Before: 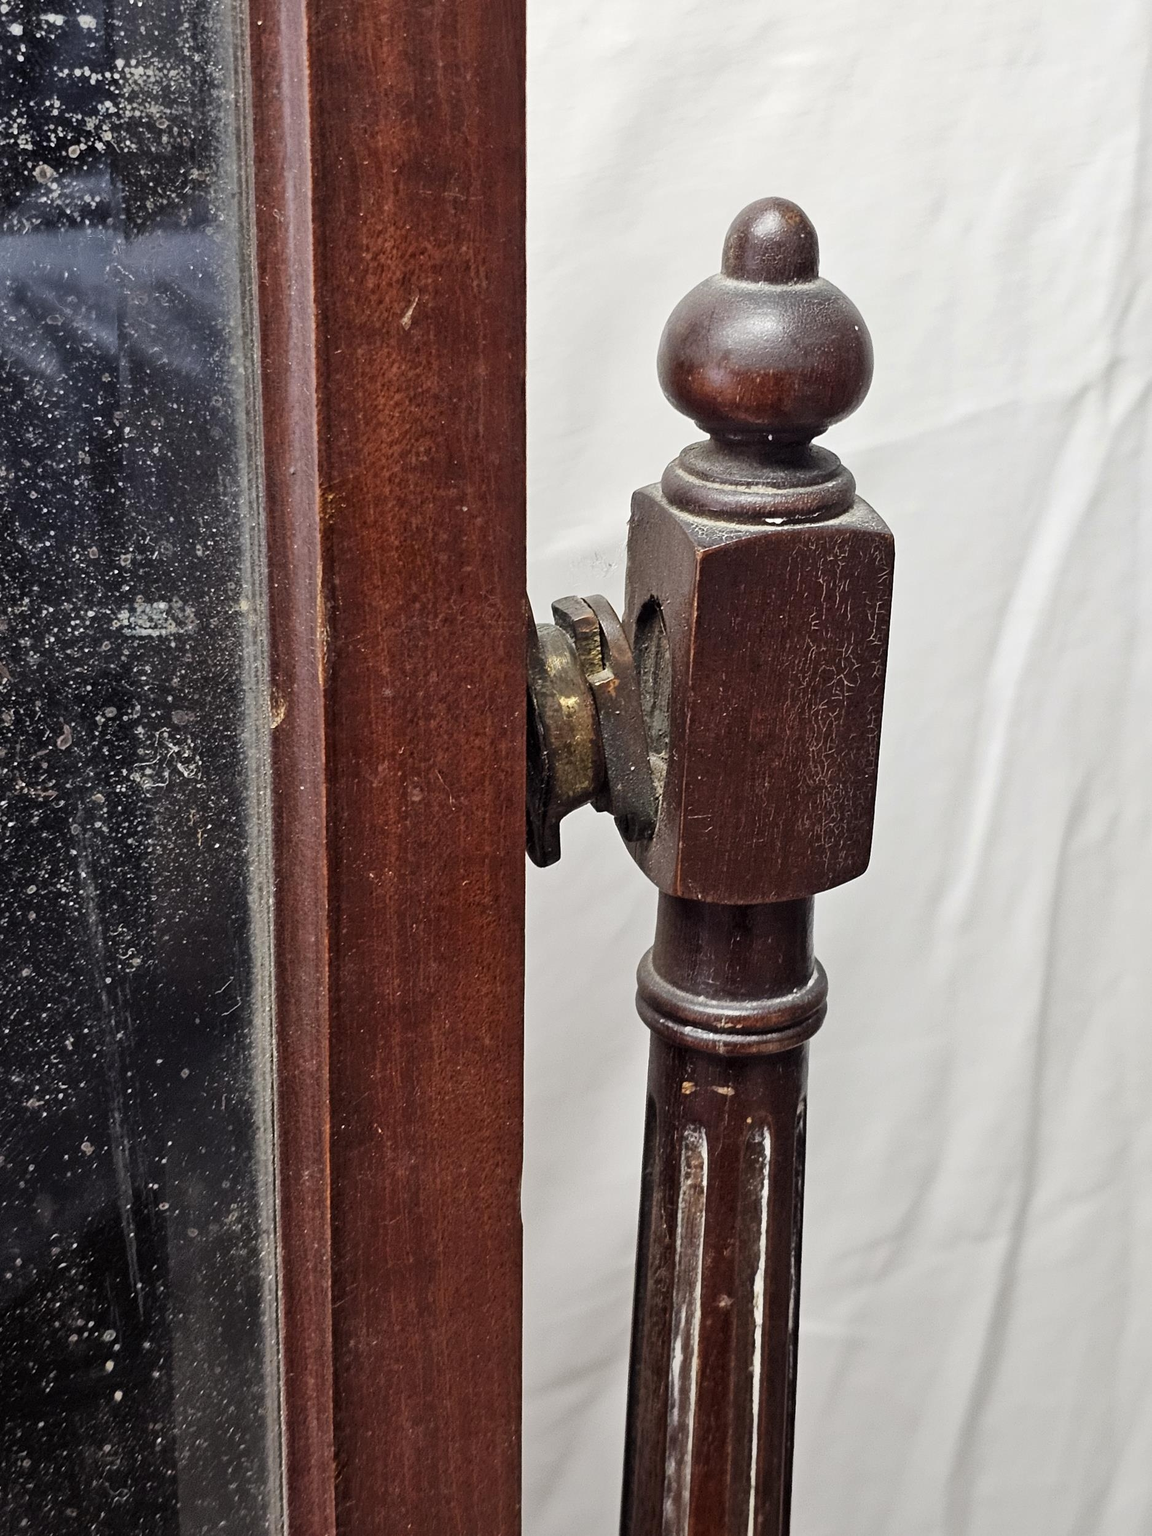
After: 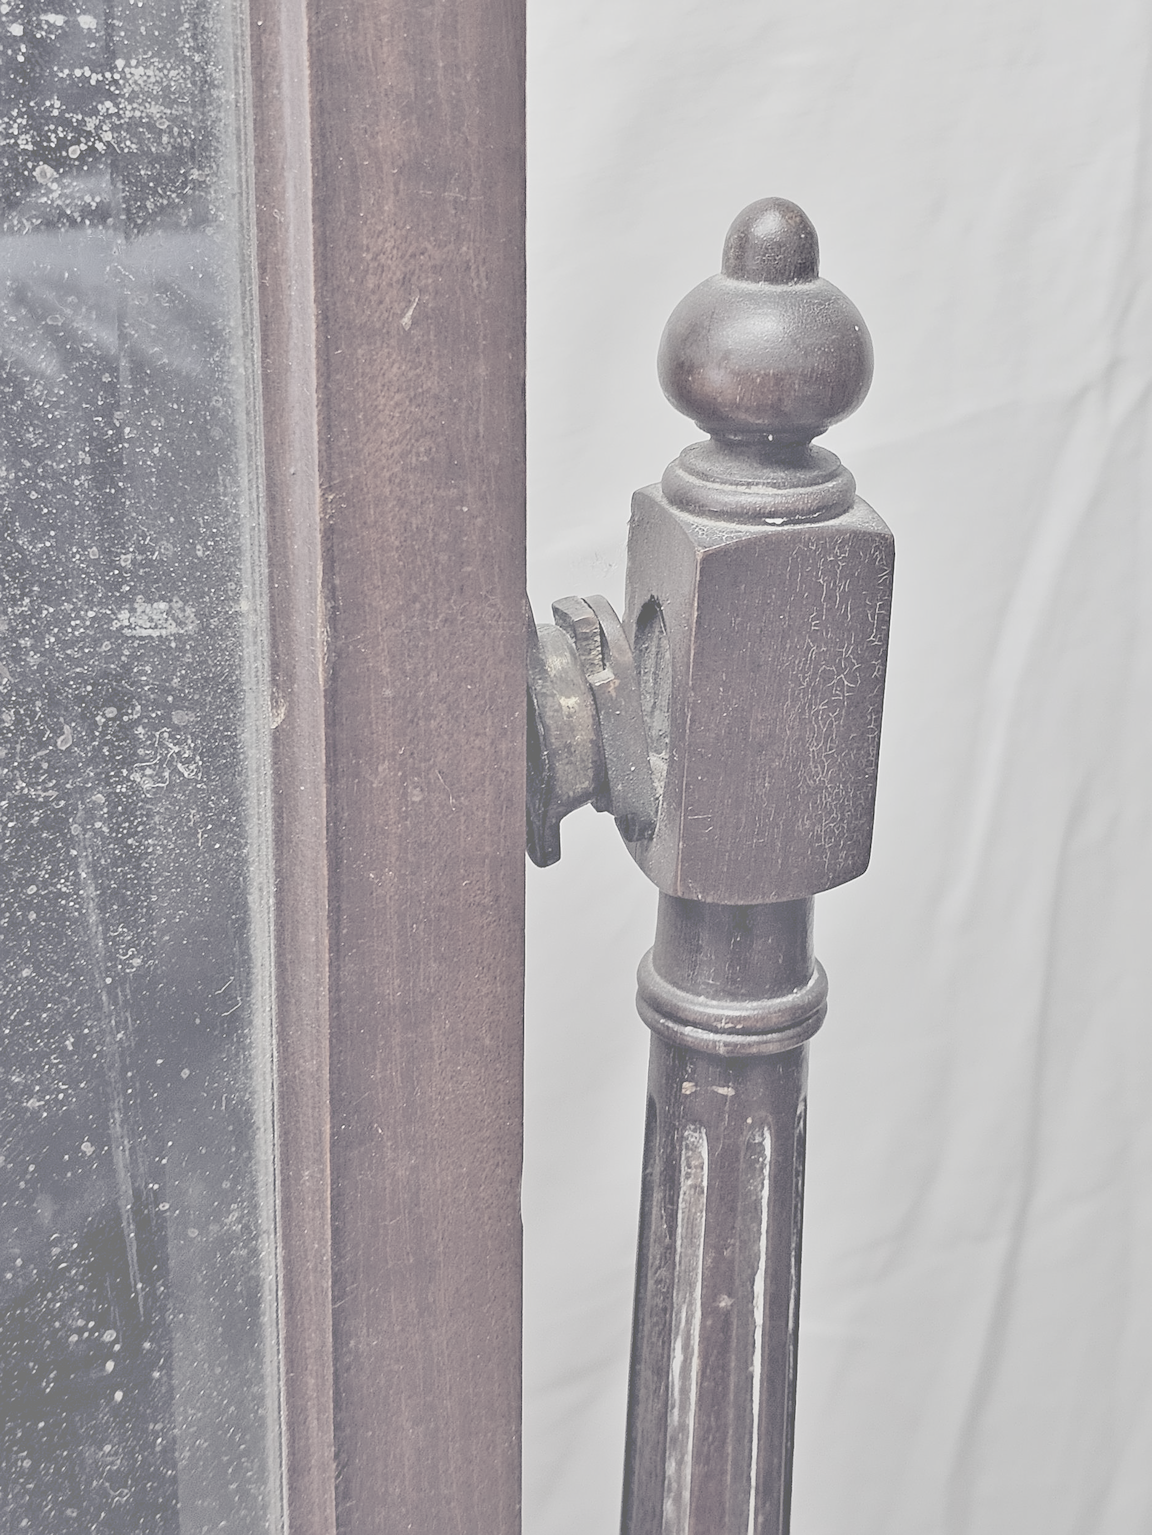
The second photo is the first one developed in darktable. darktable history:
sharpen: on, module defaults
contrast brightness saturation: contrast -0.325, brightness 0.769, saturation -0.797
color balance rgb: global offset › luminance -0.284%, global offset › chroma 0.308%, global offset › hue 262.79°, perceptual saturation grading › global saturation 9.749%, global vibrance 29.398%
shadows and highlights: low approximation 0.01, soften with gaussian
